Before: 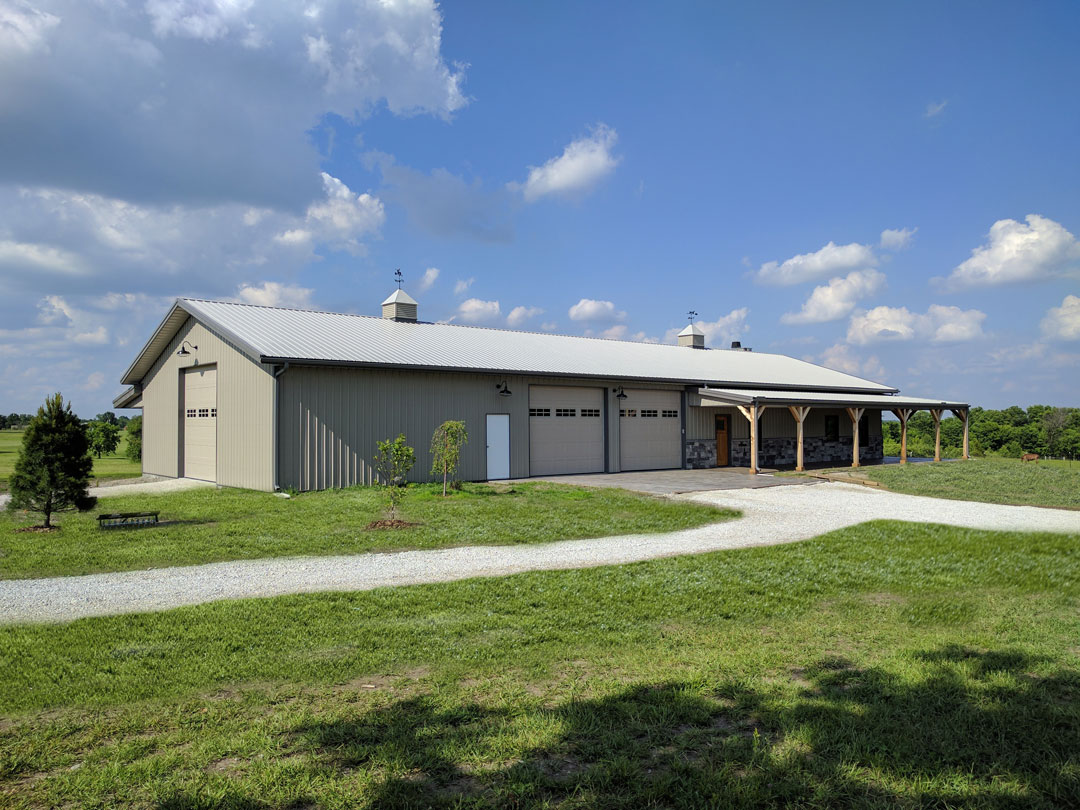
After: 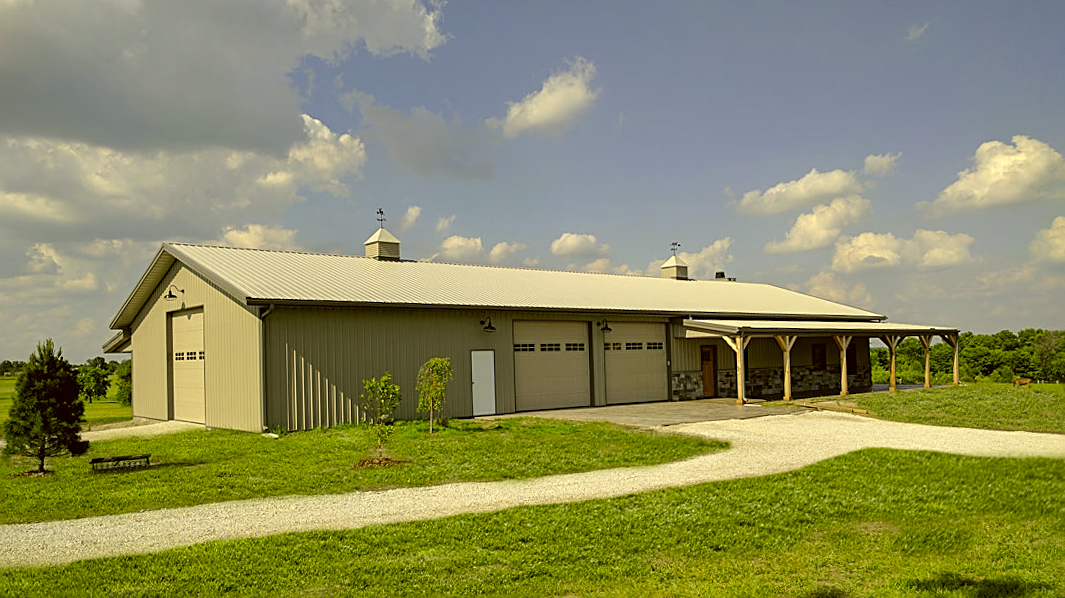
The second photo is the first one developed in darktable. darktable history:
crop: top 5.667%, bottom 17.637%
color correction: highlights a* 0.162, highlights b* 29.53, shadows a* -0.162, shadows b* 21.09
color zones: curves: ch1 [(0.077, 0.436) (0.25, 0.5) (0.75, 0.5)]
rotate and perspective: rotation -1.32°, lens shift (horizontal) -0.031, crop left 0.015, crop right 0.985, crop top 0.047, crop bottom 0.982
sharpen: on, module defaults
